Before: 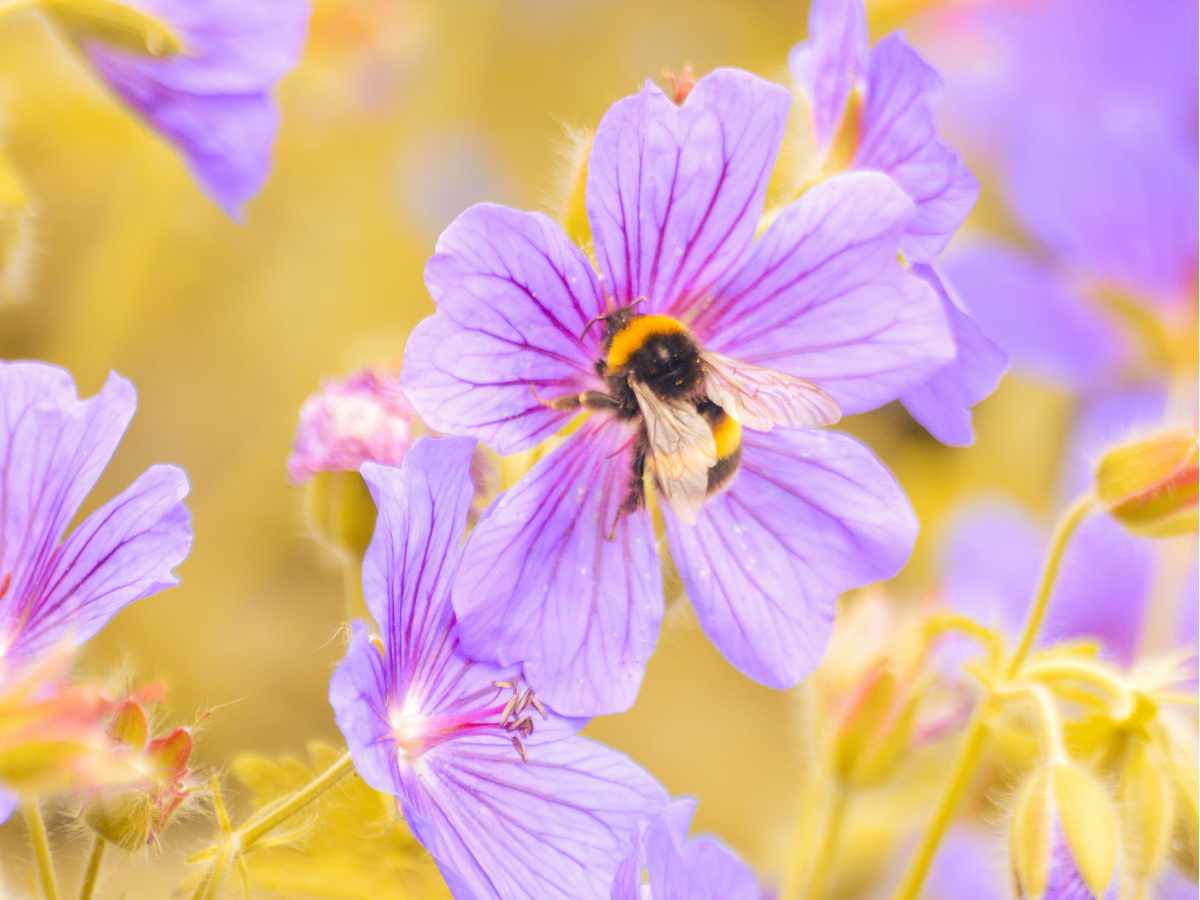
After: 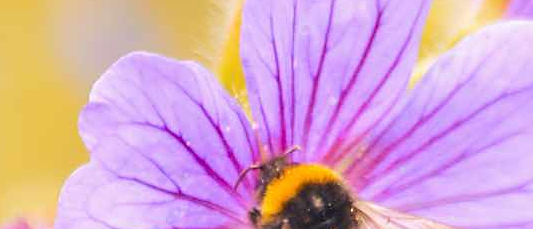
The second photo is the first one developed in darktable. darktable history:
sharpen: amount 0.496
crop: left 28.893%, top 16.815%, right 26.677%, bottom 57.709%
